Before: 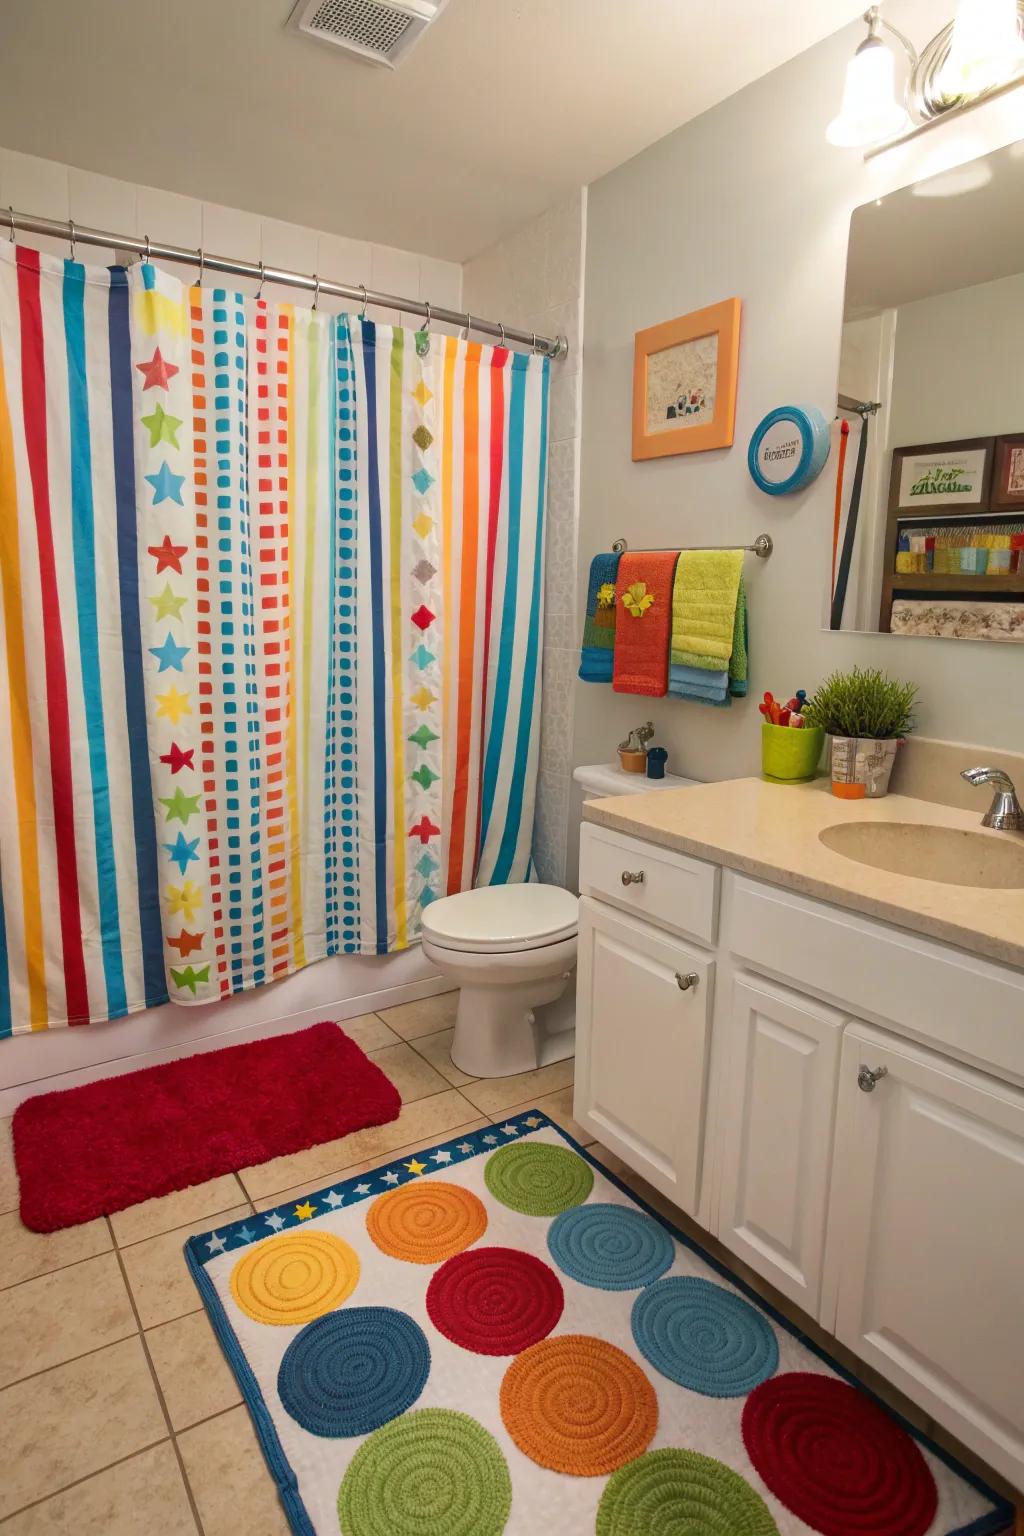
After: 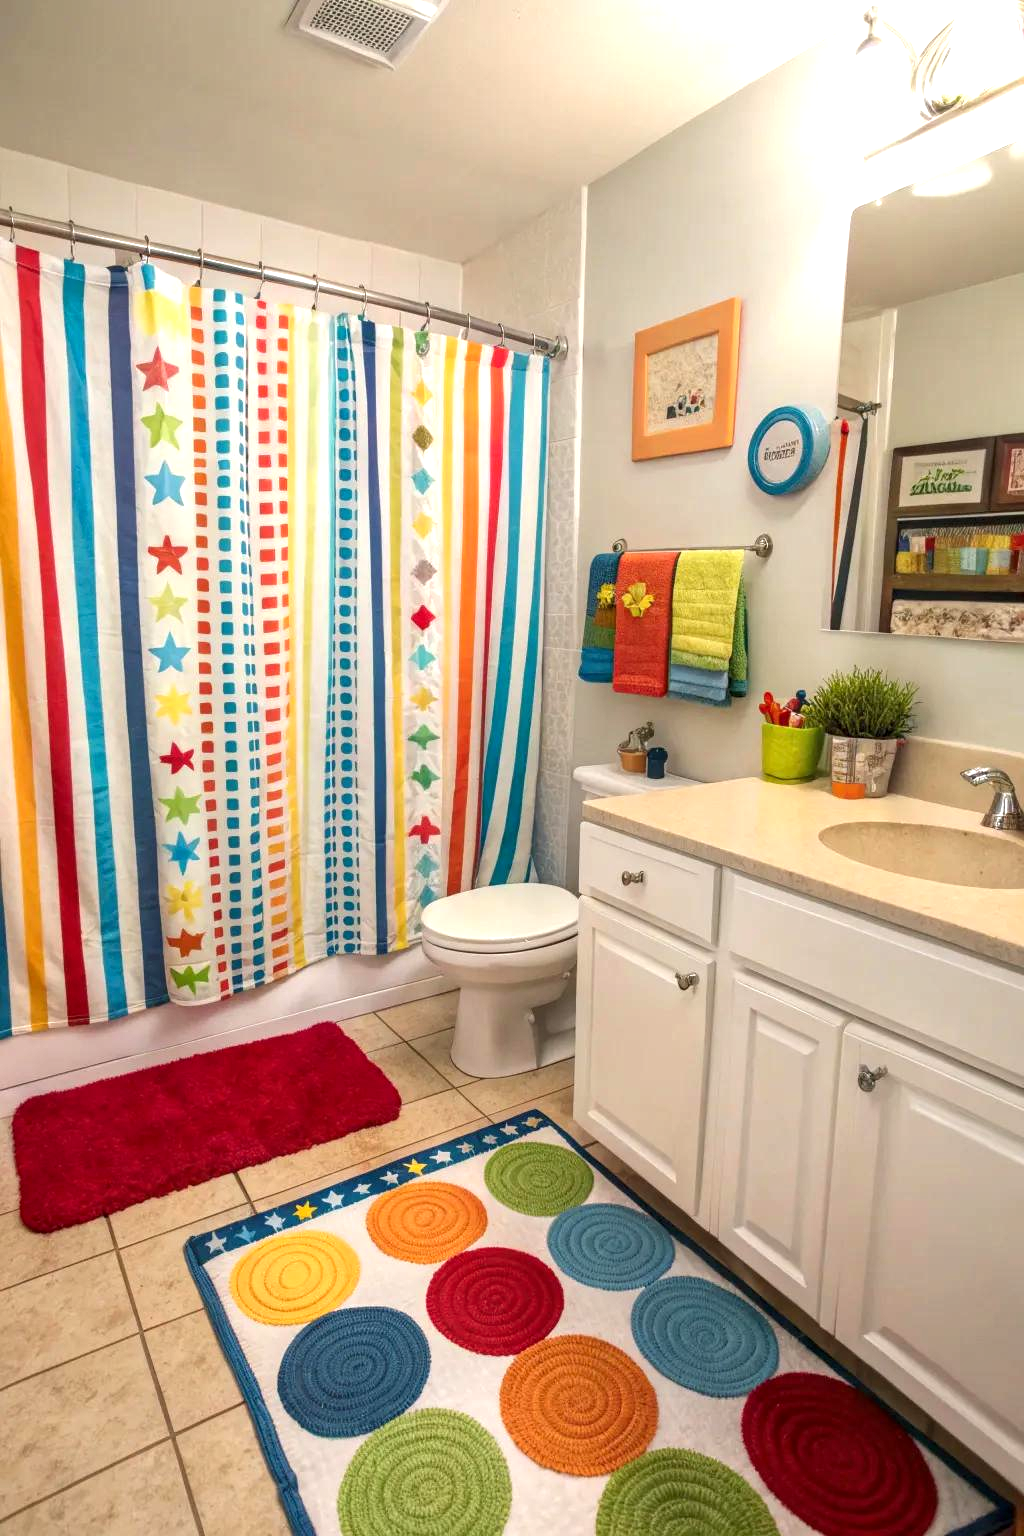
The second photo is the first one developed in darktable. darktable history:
local contrast: on, module defaults
exposure: exposure 0.61 EV, compensate highlight preservation false
